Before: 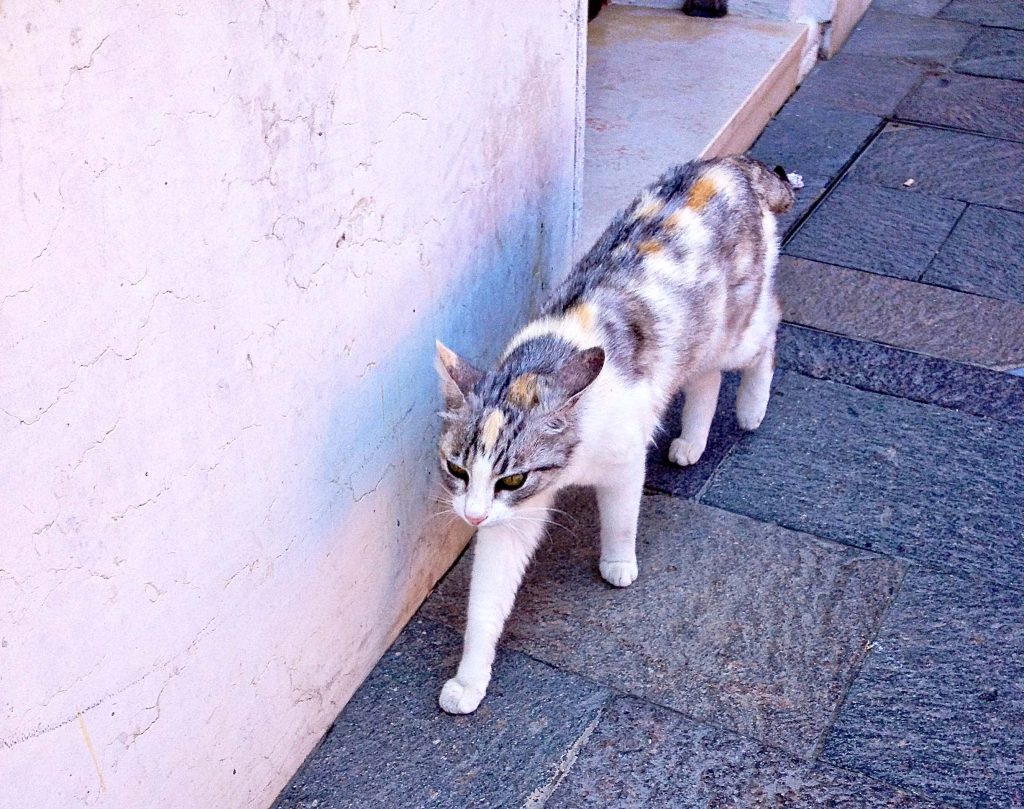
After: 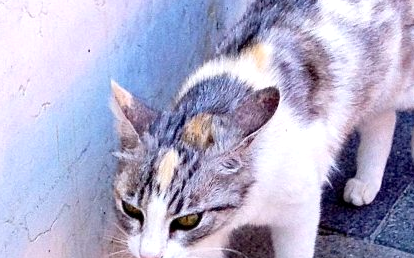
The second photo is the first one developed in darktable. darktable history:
crop: left 31.751%, top 32.172%, right 27.8%, bottom 35.83%
exposure: black level correction 0.001, exposure 0.14 EV, compensate highlight preservation false
